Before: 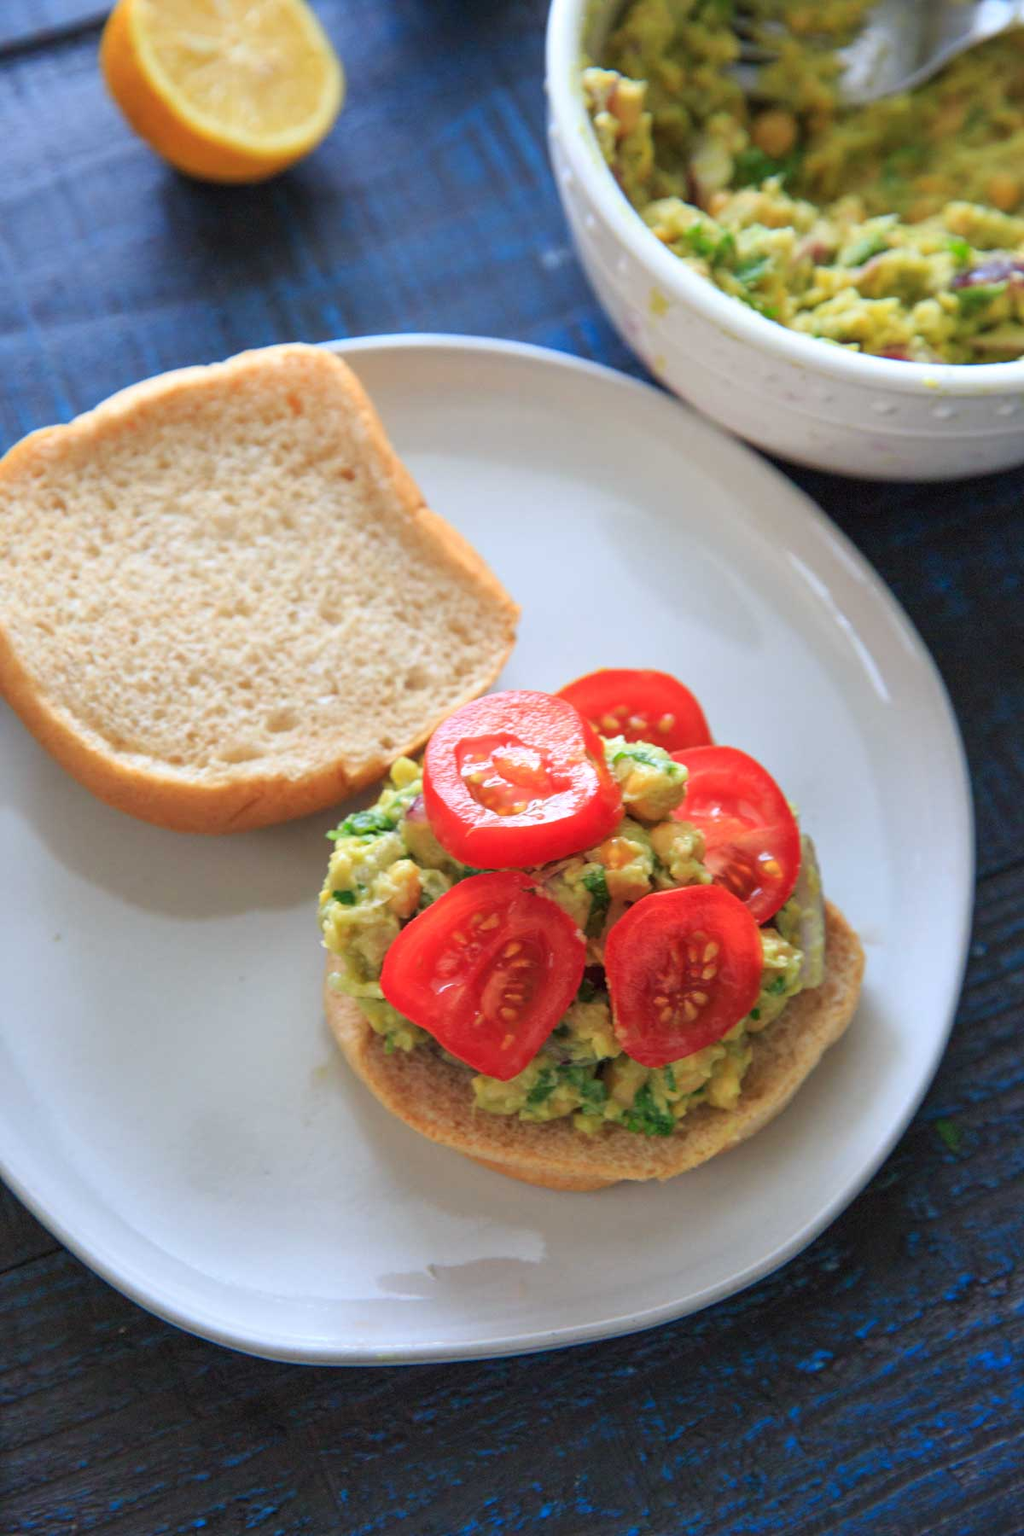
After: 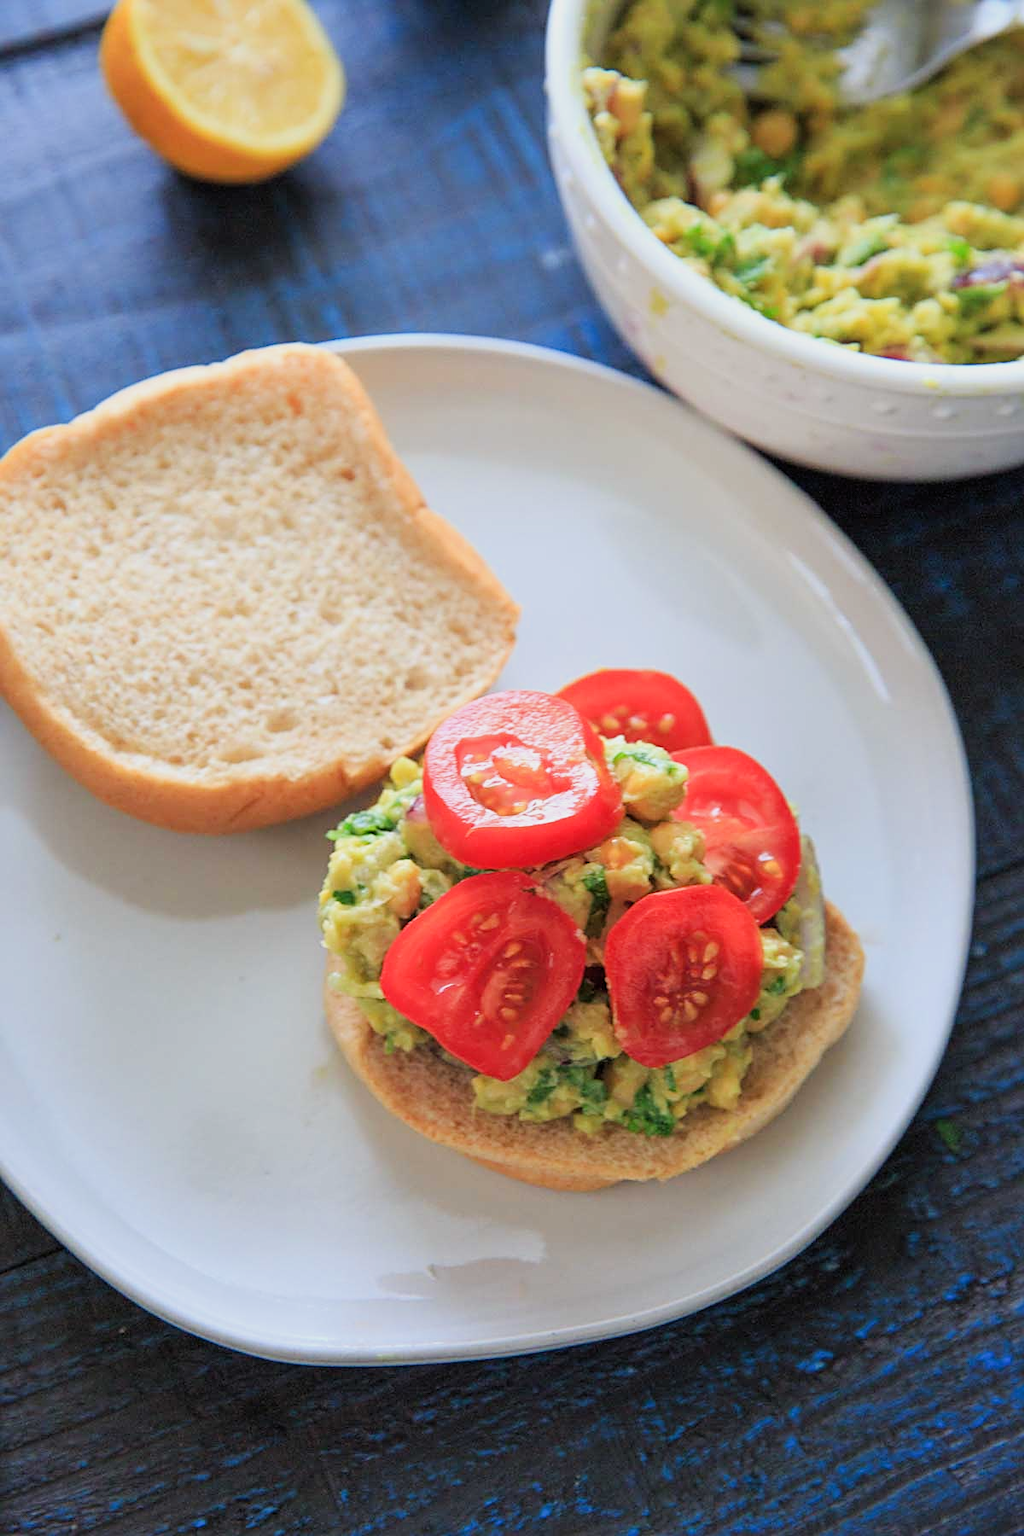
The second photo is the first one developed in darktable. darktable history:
sharpen: on, module defaults
exposure: black level correction 0, exposure 0.4 EV, compensate exposure bias true, compensate highlight preservation false
filmic rgb: white relative exposure 3.85 EV, hardness 4.3
